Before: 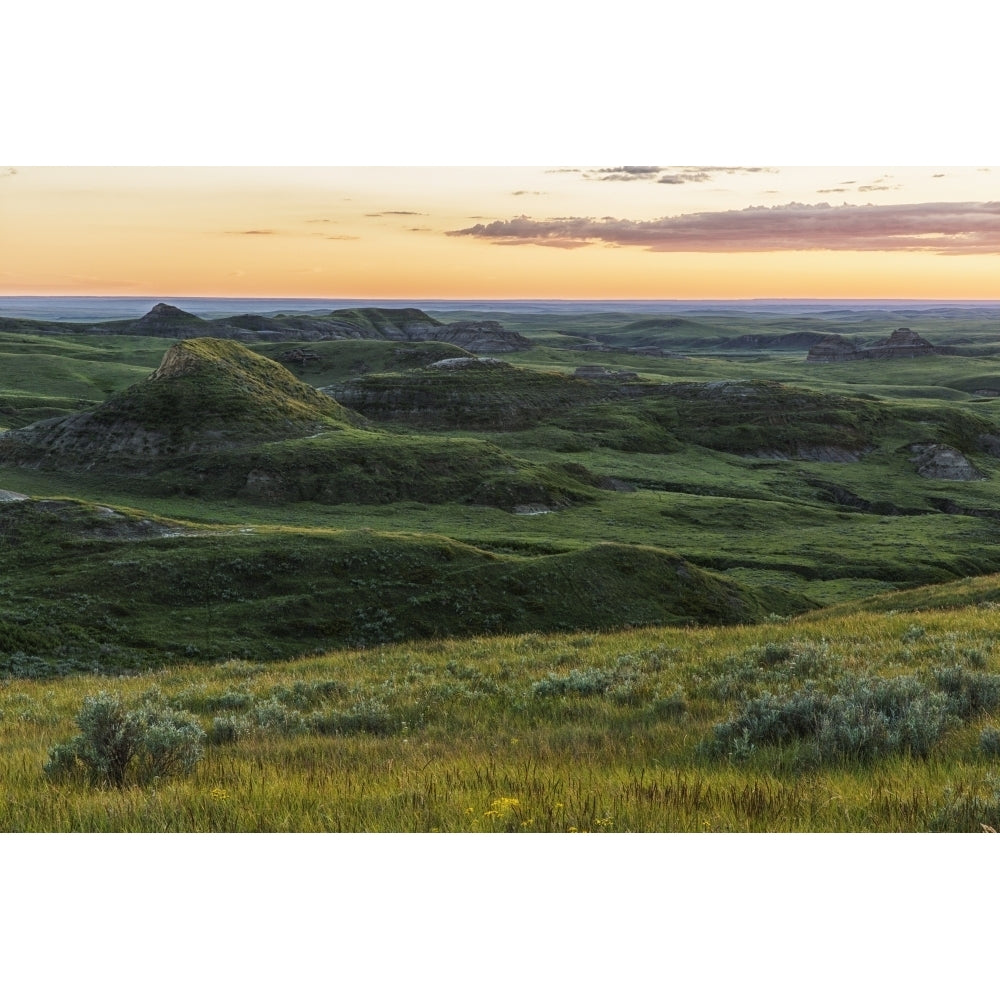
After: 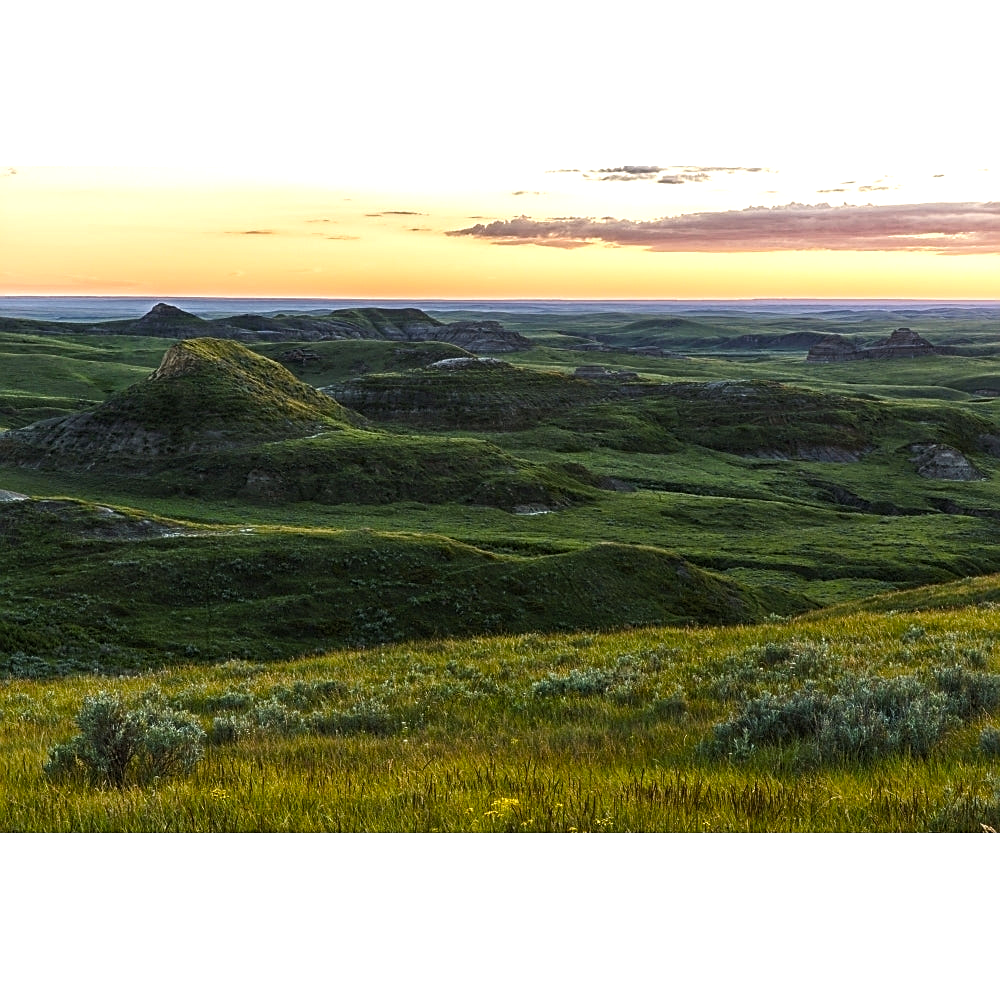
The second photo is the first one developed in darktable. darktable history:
color balance rgb: perceptual saturation grading › global saturation 9.034%, perceptual saturation grading › highlights -13.818%, perceptual saturation grading › mid-tones 14.602%, perceptual saturation grading › shadows 22.521%, perceptual brilliance grading › highlights 14.014%, perceptual brilliance grading › shadows -18.685%, global vibrance 20%
sharpen: on, module defaults
